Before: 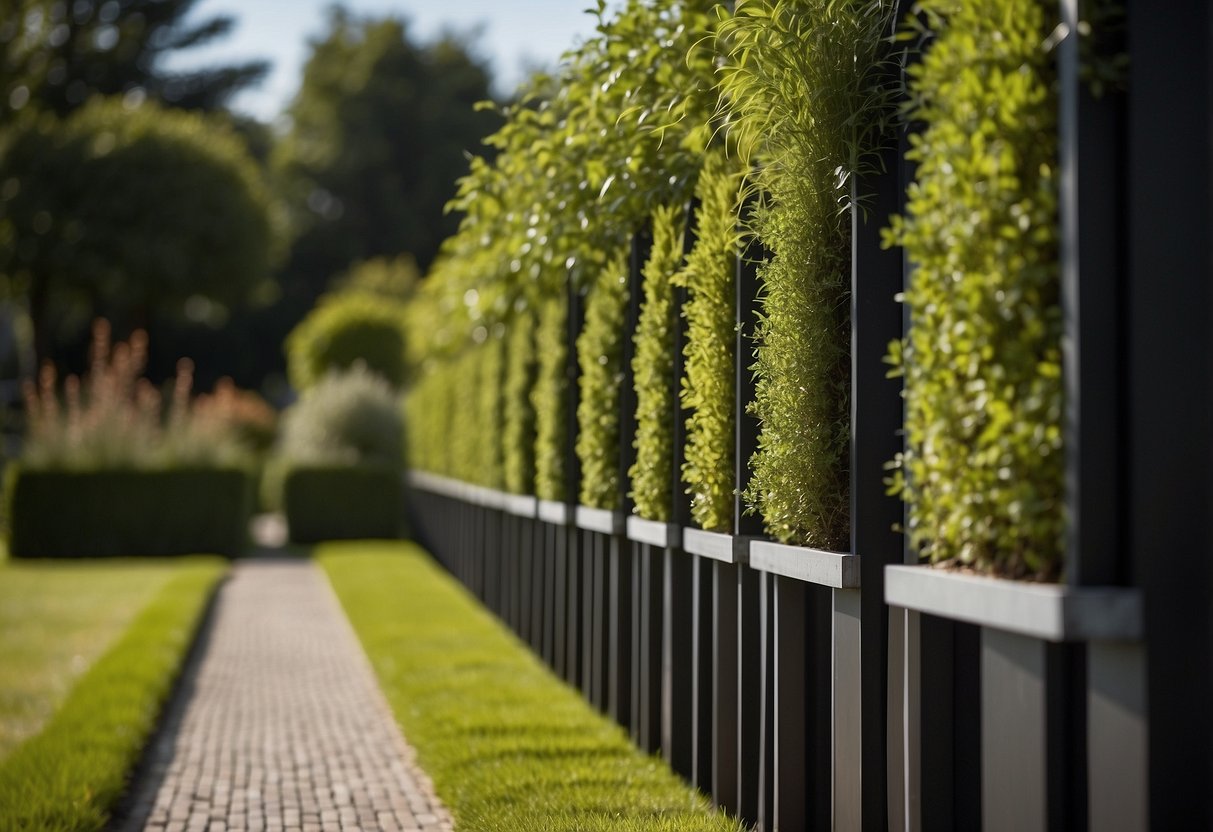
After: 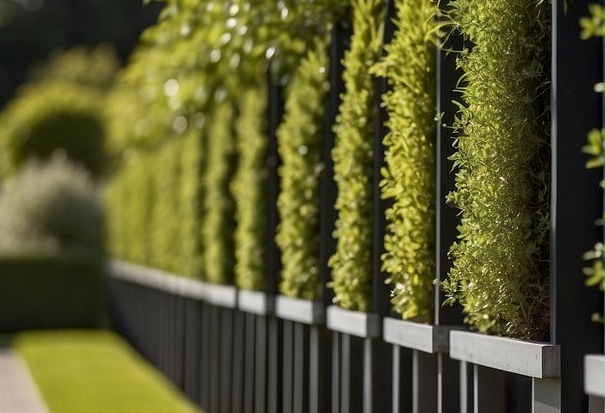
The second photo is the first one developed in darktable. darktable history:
crop: left 24.762%, top 25.319%, right 25.351%, bottom 25%
local contrast: on, module defaults
